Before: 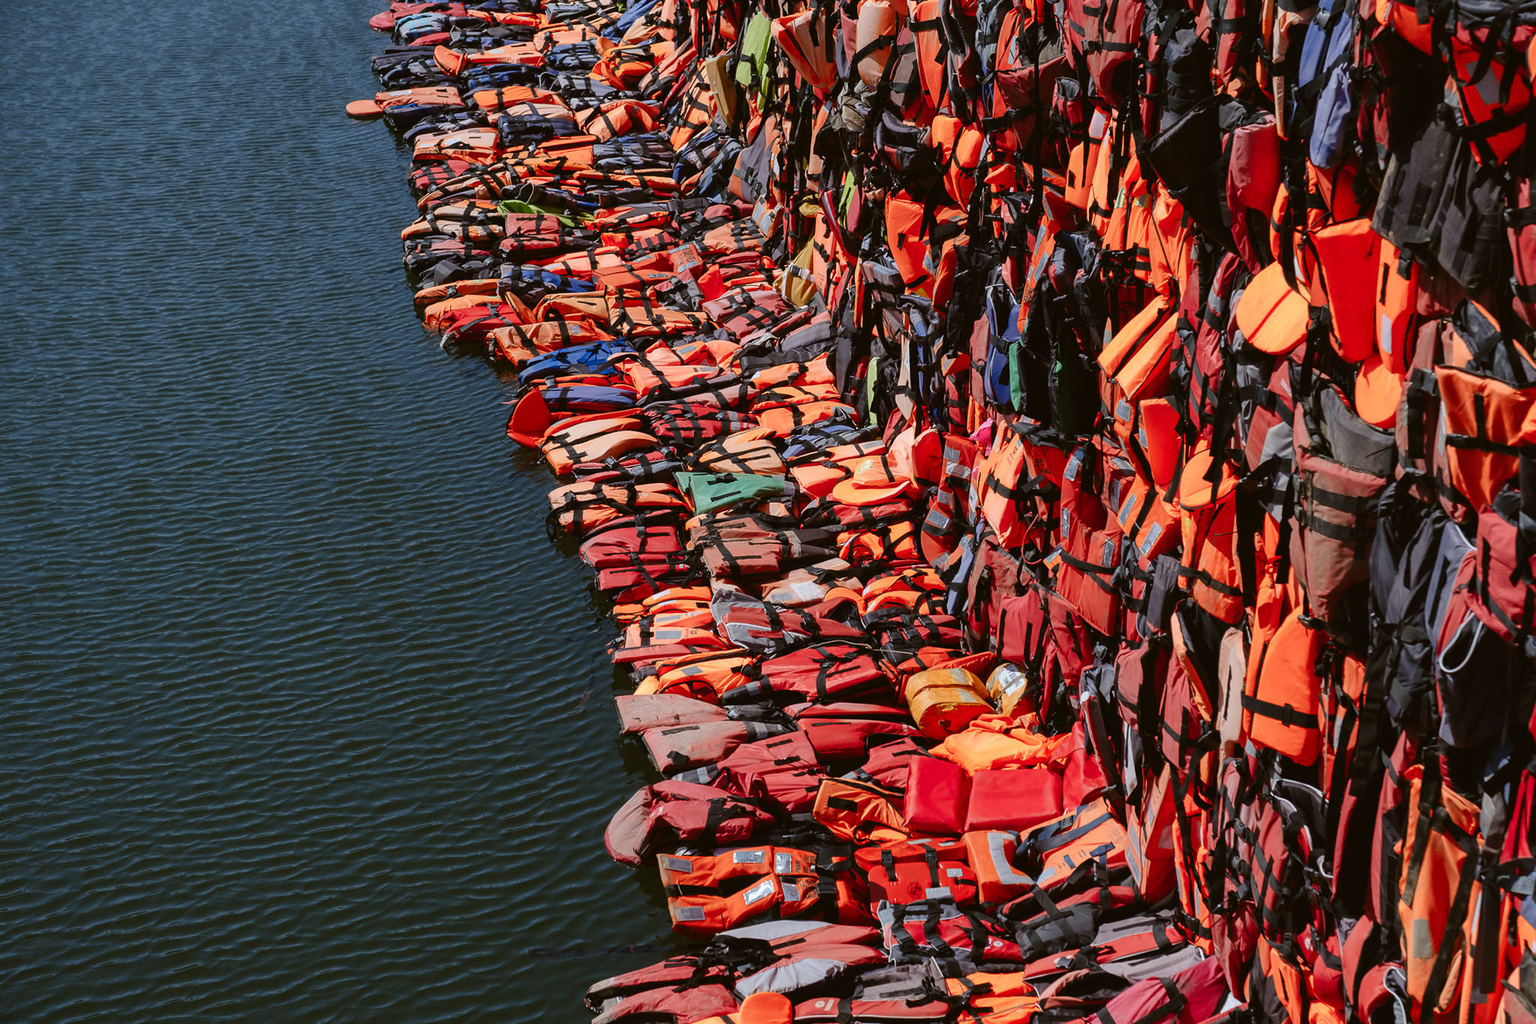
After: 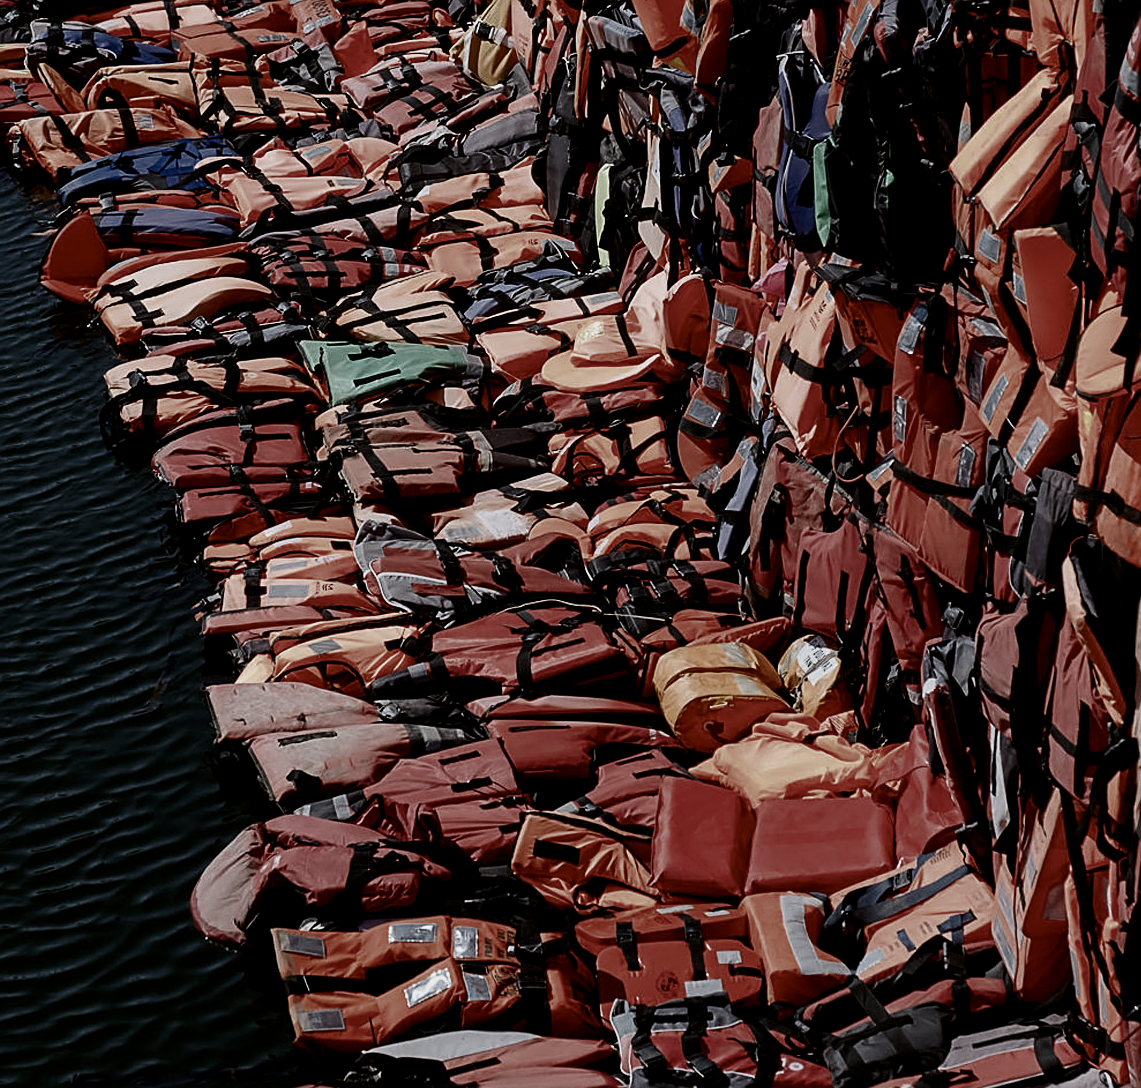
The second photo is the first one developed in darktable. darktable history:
contrast brightness saturation: brightness -0.523
filmic rgb: black relative exposure -5.05 EV, white relative exposure 3.99 EV, hardness 2.87, contrast 1.099, highlights saturation mix -19.34%, color science v6 (2022)
crop: left 31.32%, top 24.525%, right 20.412%, bottom 6.423%
sharpen: on, module defaults
color correction: highlights b* 0.034, saturation 0.476
exposure: black level correction 0, exposure 0.703 EV, compensate highlight preservation false
